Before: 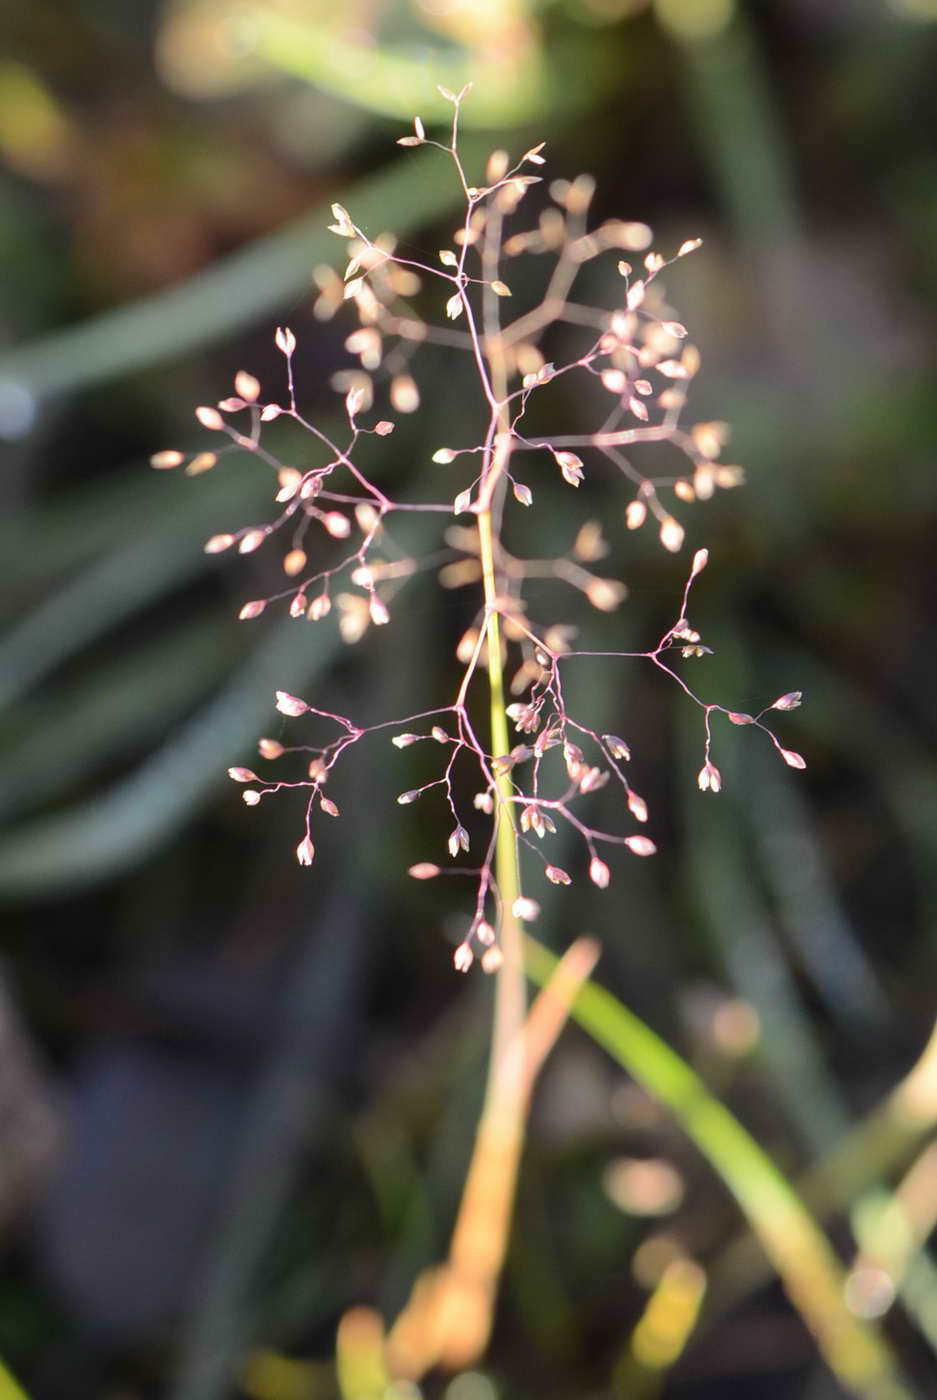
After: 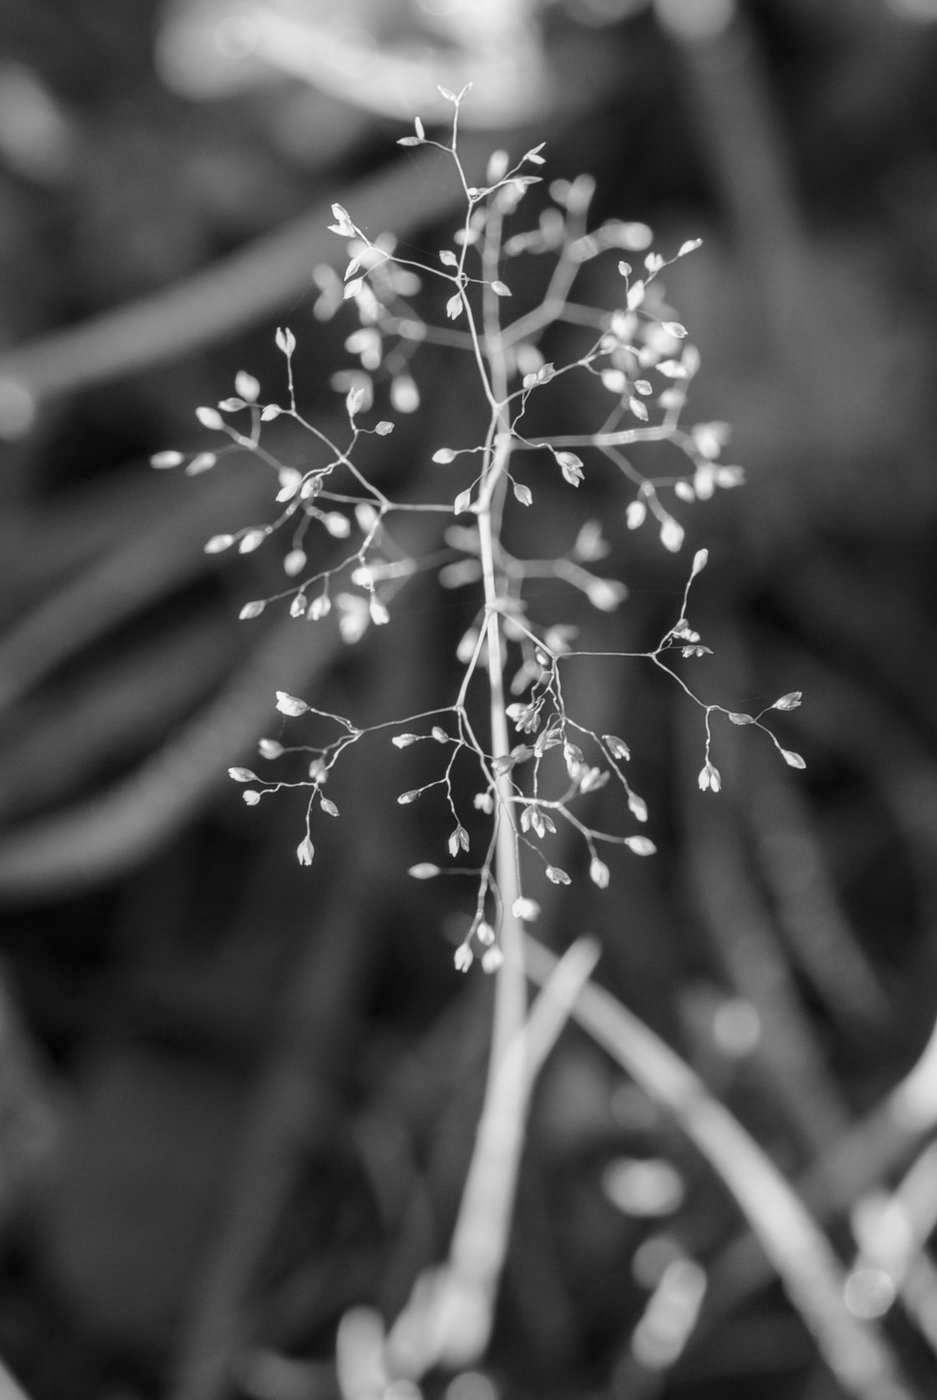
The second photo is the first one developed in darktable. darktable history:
local contrast: on, module defaults
monochrome: a -92.57, b 58.91
